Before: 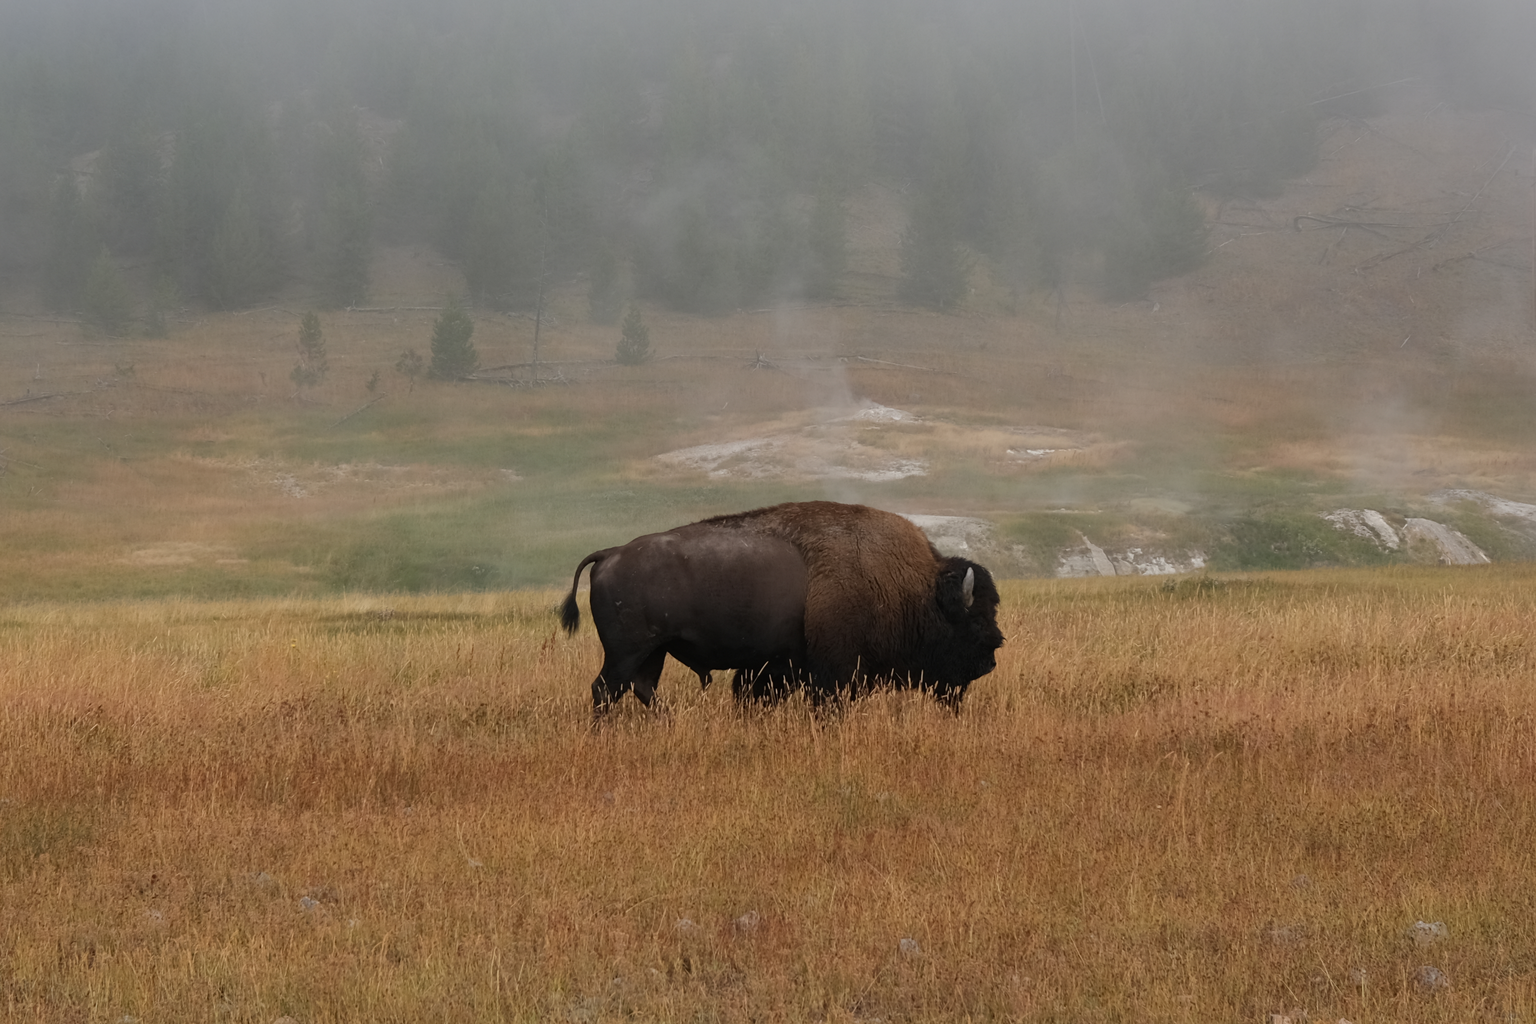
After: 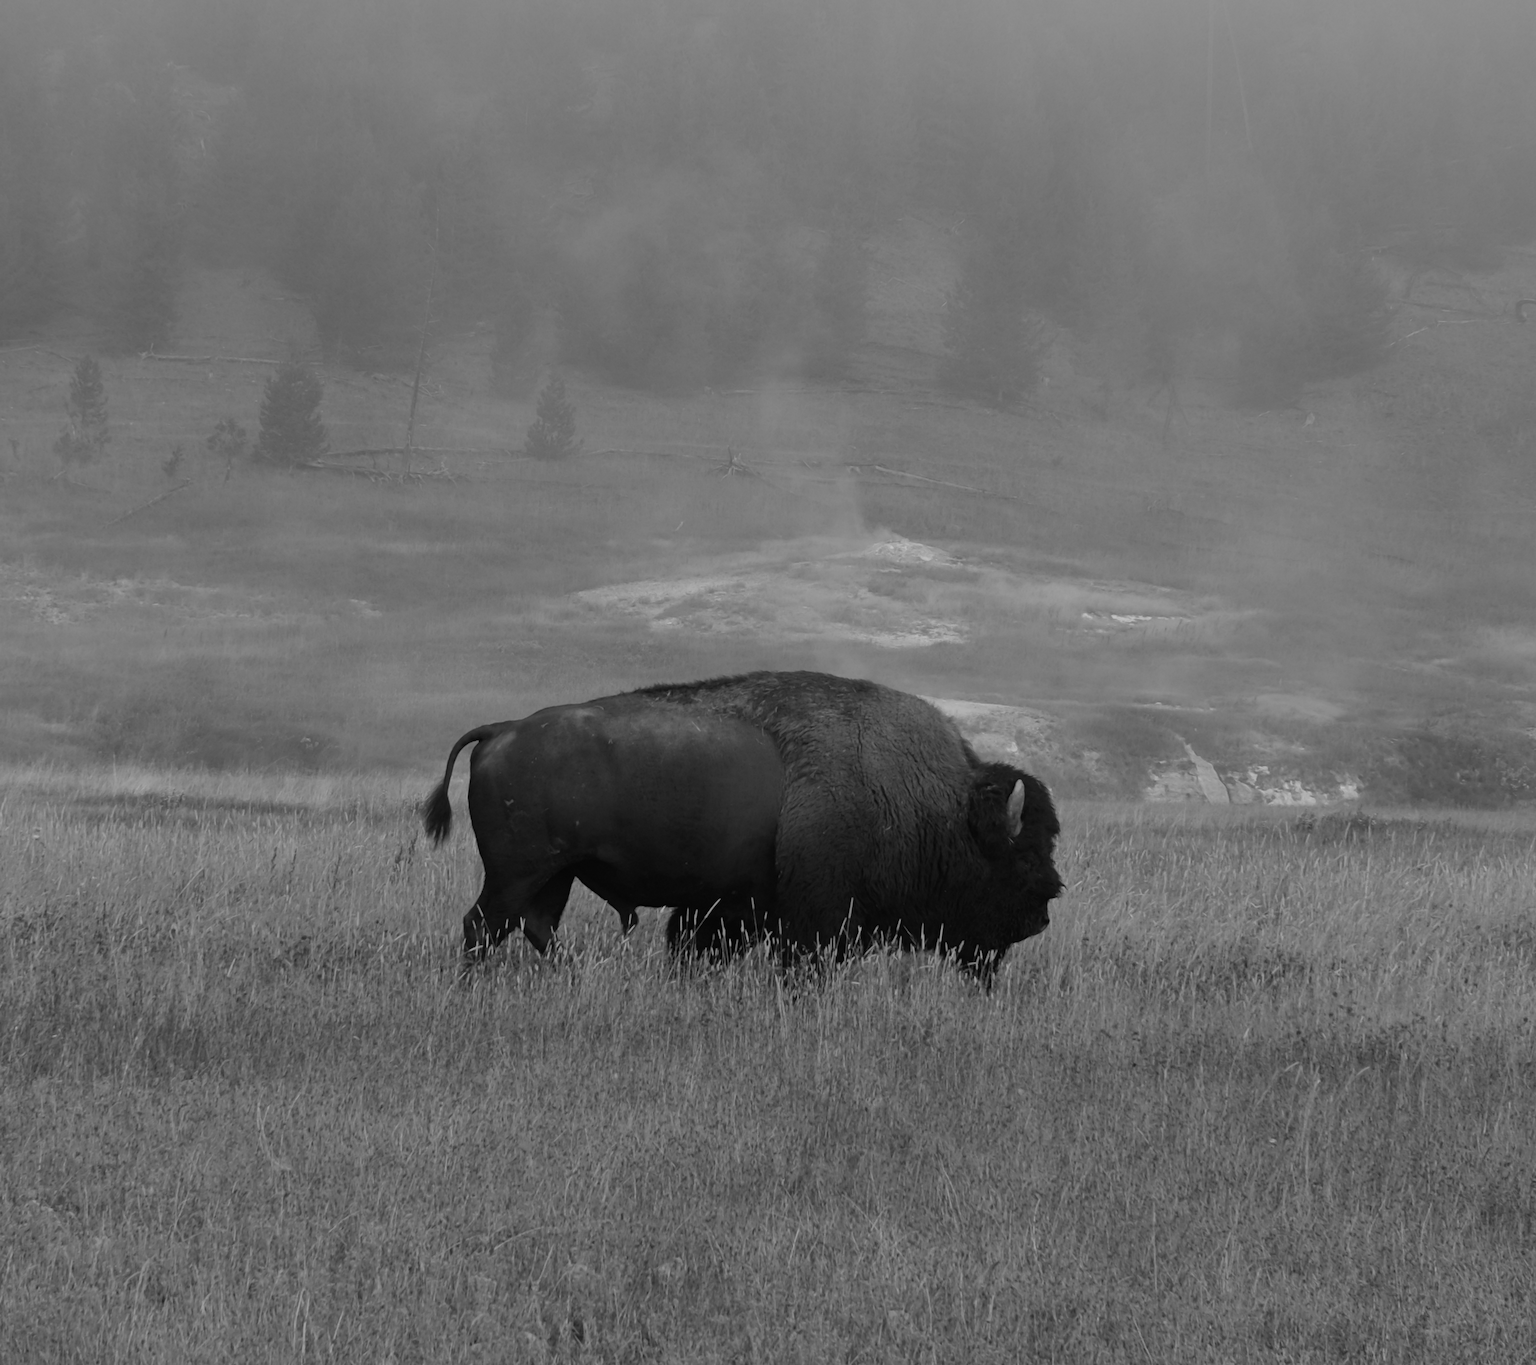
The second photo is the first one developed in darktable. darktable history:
crop and rotate: angle -3.27°, left 14.277%, top 0.028%, right 10.766%, bottom 0.028%
monochrome: a 14.95, b -89.96
